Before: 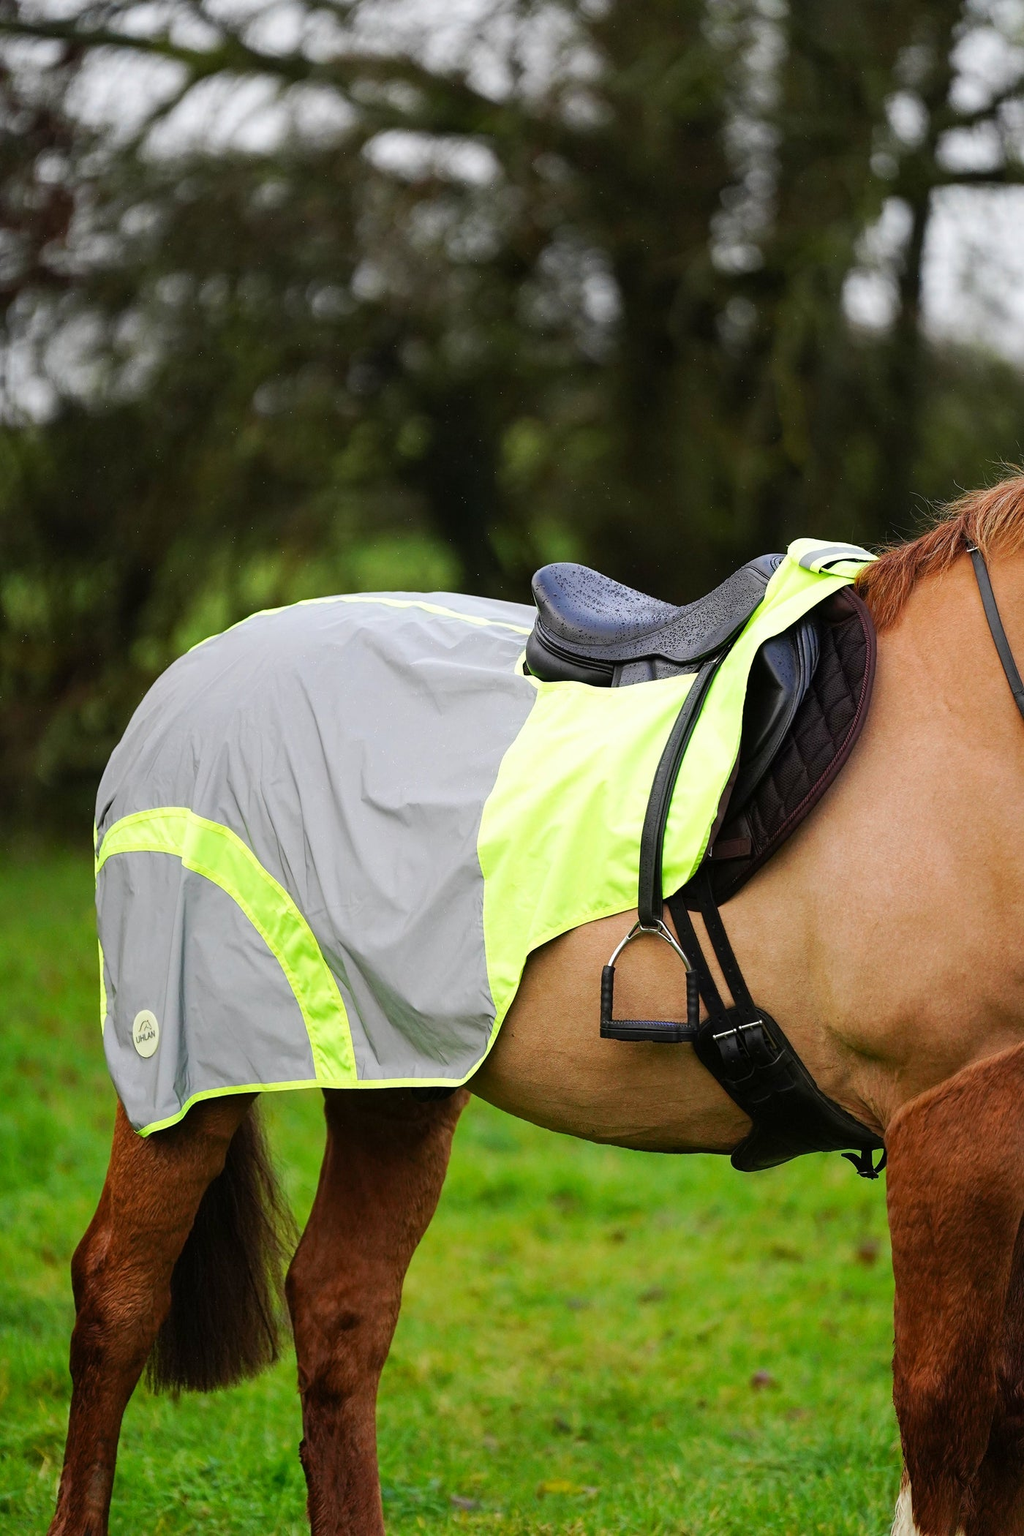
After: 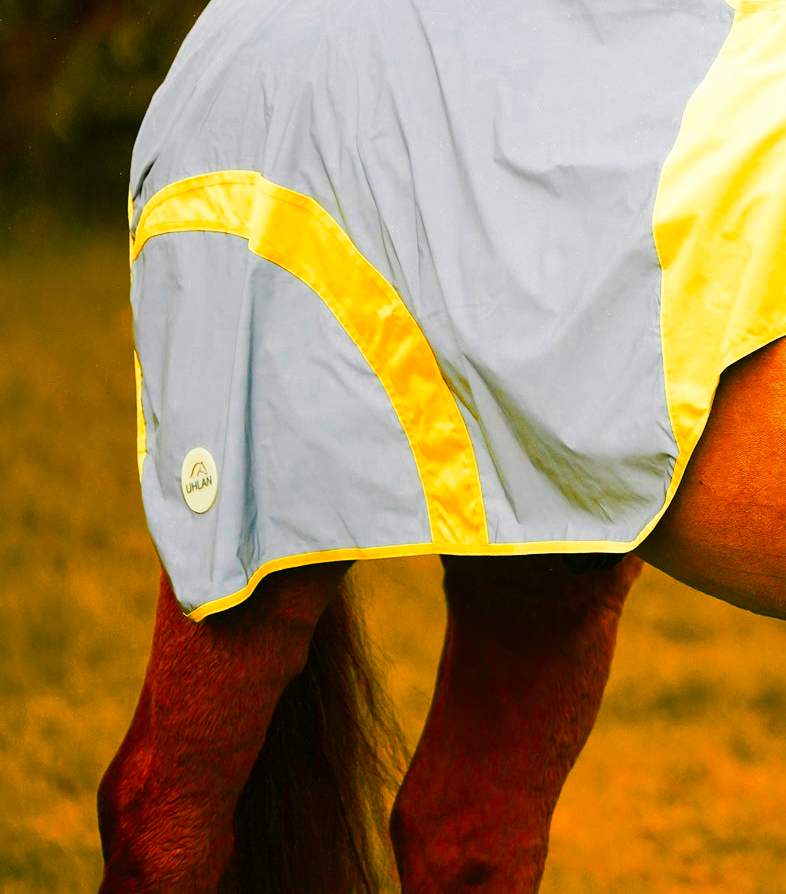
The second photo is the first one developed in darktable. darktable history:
color balance rgb: power › hue 71.43°, perceptual saturation grading › global saturation 39.309%, perceptual saturation grading › highlights -25.416%, perceptual saturation grading › mid-tones 35.469%, perceptual saturation grading › shadows 35.332%, global vibrance 10.404%, saturation formula JzAzBz (2021)
crop: top 44.457%, right 43.774%, bottom 12.928%
color zones: curves: ch0 [(0, 0.499) (0.143, 0.5) (0.286, 0.5) (0.429, 0.476) (0.571, 0.284) (0.714, 0.243) (0.857, 0.449) (1, 0.499)]; ch1 [(0, 0.532) (0.143, 0.645) (0.286, 0.696) (0.429, 0.211) (0.571, 0.504) (0.714, 0.493) (0.857, 0.495) (1, 0.532)]; ch2 [(0, 0.5) (0.143, 0.5) (0.286, 0.427) (0.429, 0.324) (0.571, 0.5) (0.714, 0.5) (0.857, 0.5) (1, 0.5)]
contrast brightness saturation: saturation 0.104
tone curve: curves: ch0 [(0, 0) (0.003, 0.004) (0.011, 0.014) (0.025, 0.032) (0.044, 0.057) (0.069, 0.089) (0.1, 0.128) (0.136, 0.174) (0.177, 0.227) (0.224, 0.287) (0.277, 0.354) (0.335, 0.427) (0.399, 0.507) (0.468, 0.582) (0.543, 0.653) (0.623, 0.726) (0.709, 0.799) (0.801, 0.876) (0.898, 0.937) (1, 1)], preserve colors none
